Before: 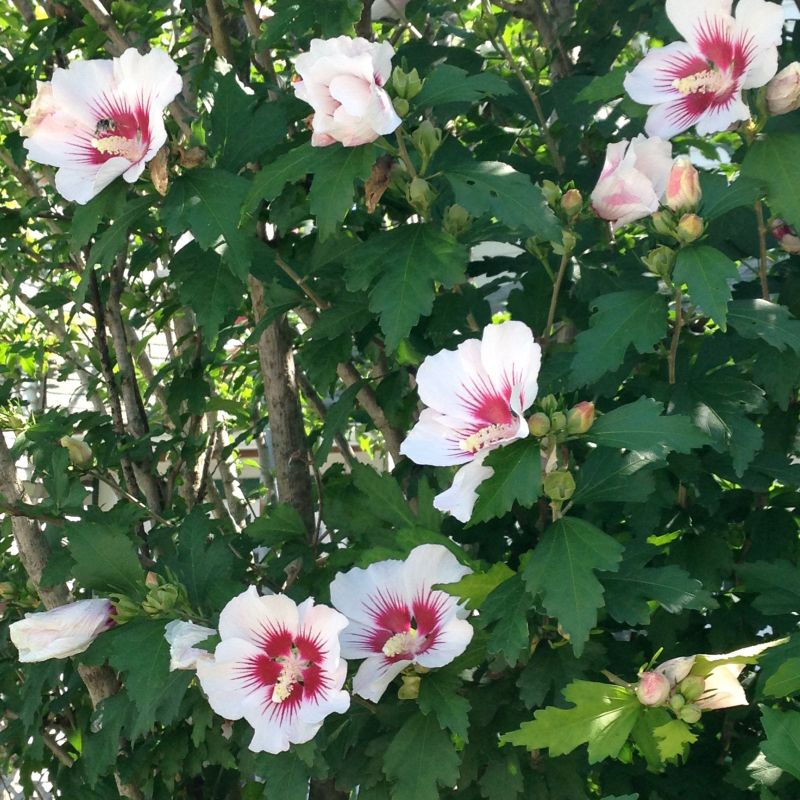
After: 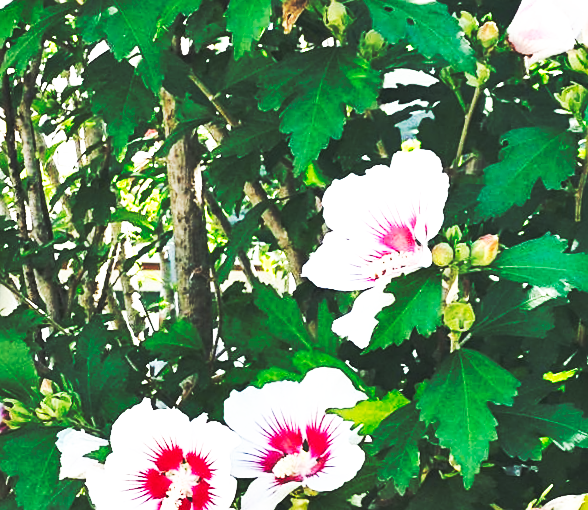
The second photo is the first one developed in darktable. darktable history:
sharpen: on, module defaults
crop and rotate: angle -3.37°, left 9.79%, top 20.73%, right 12.42%, bottom 11.82%
exposure: exposure 0.3 EV, compensate highlight preservation false
shadows and highlights: radius 108.52, shadows 44.07, highlights -67.8, low approximation 0.01, soften with gaussian
base curve: curves: ch0 [(0, 0.015) (0.085, 0.116) (0.134, 0.298) (0.19, 0.545) (0.296, 0.764) (0.599, 0.982) (1, 1)], preserve colors none
